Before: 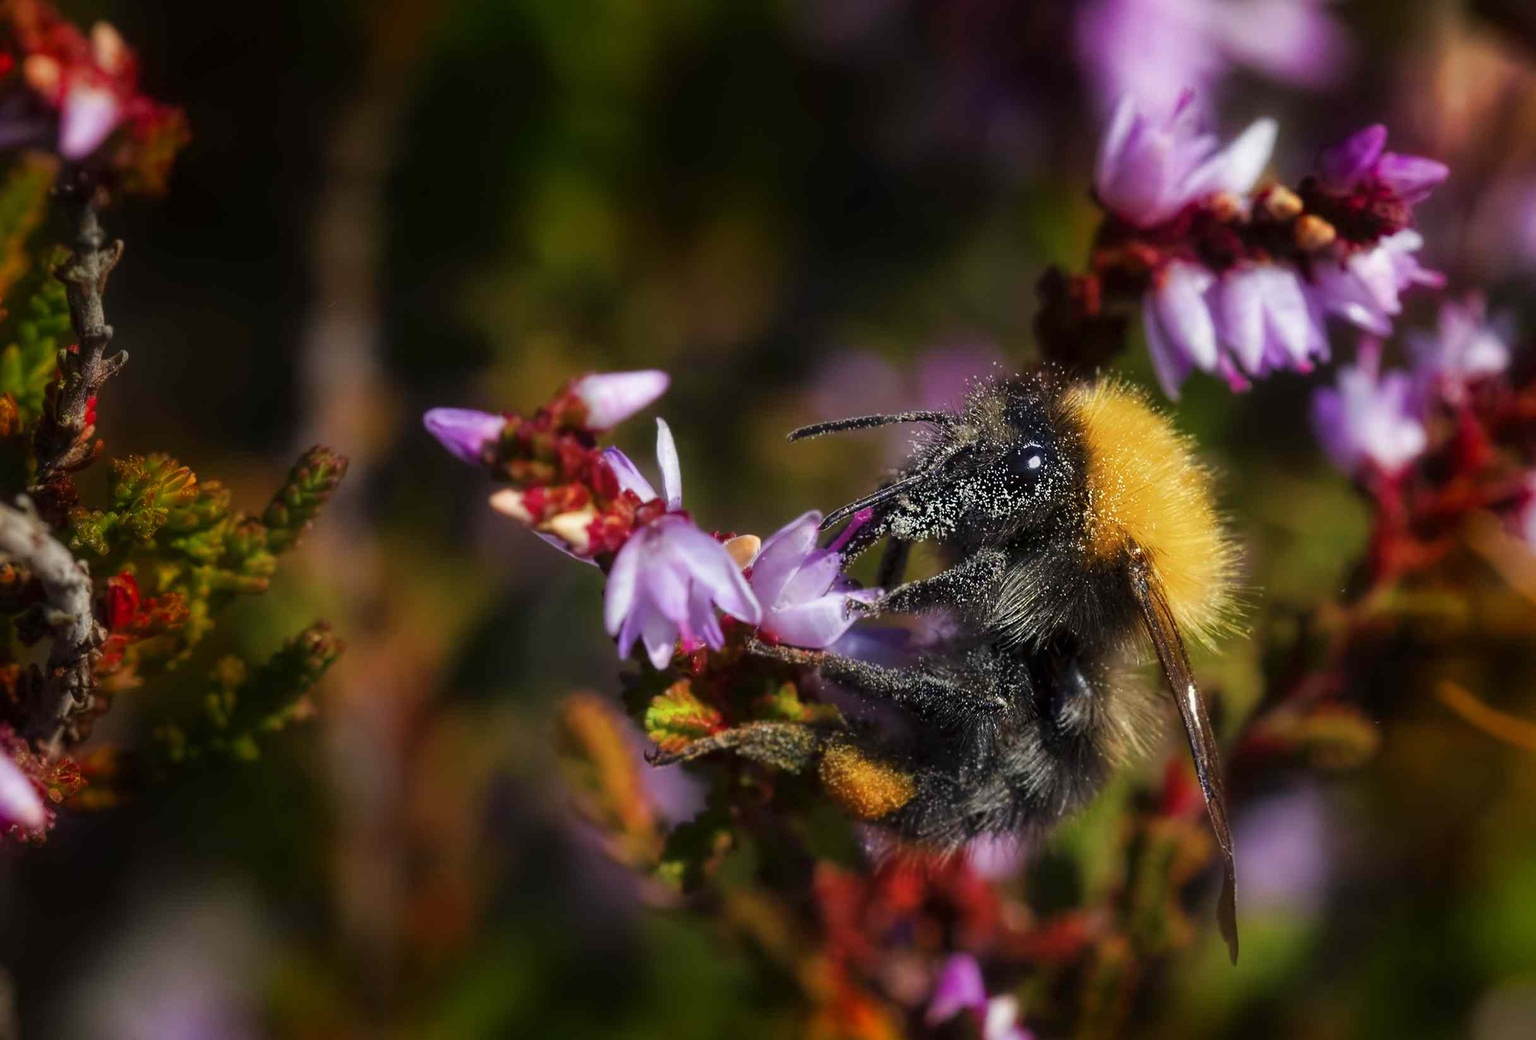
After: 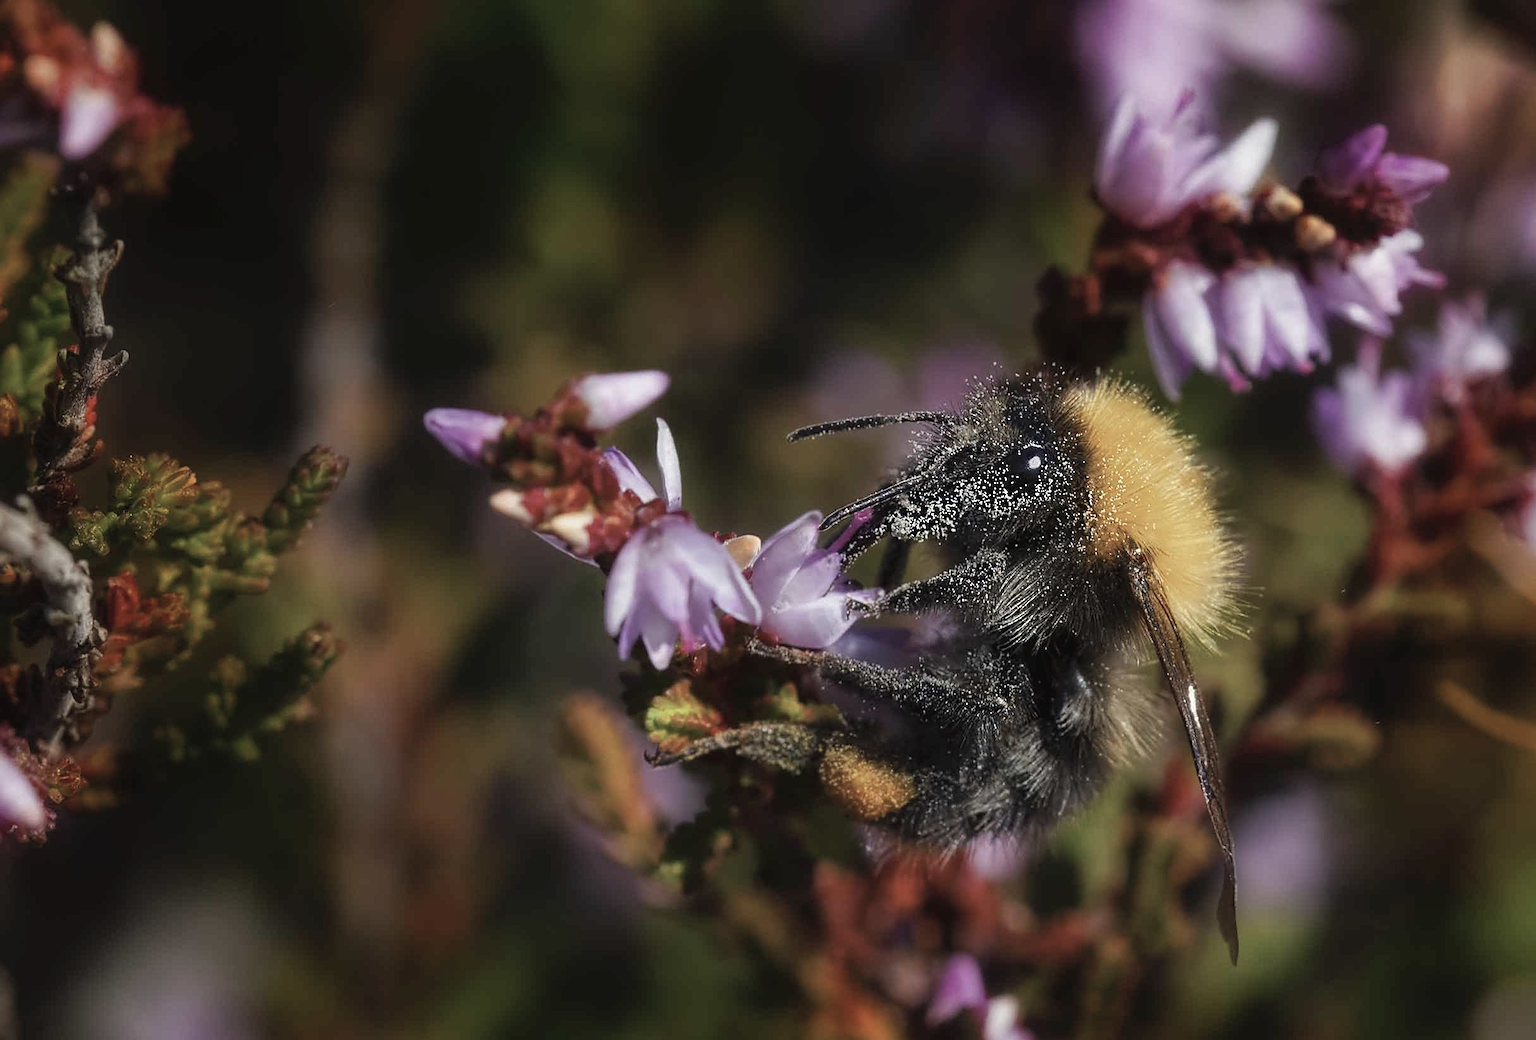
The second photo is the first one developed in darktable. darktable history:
contrast brightness saturation: contrast -0.05, saturation -0.41
sharpen: on, module defaults
